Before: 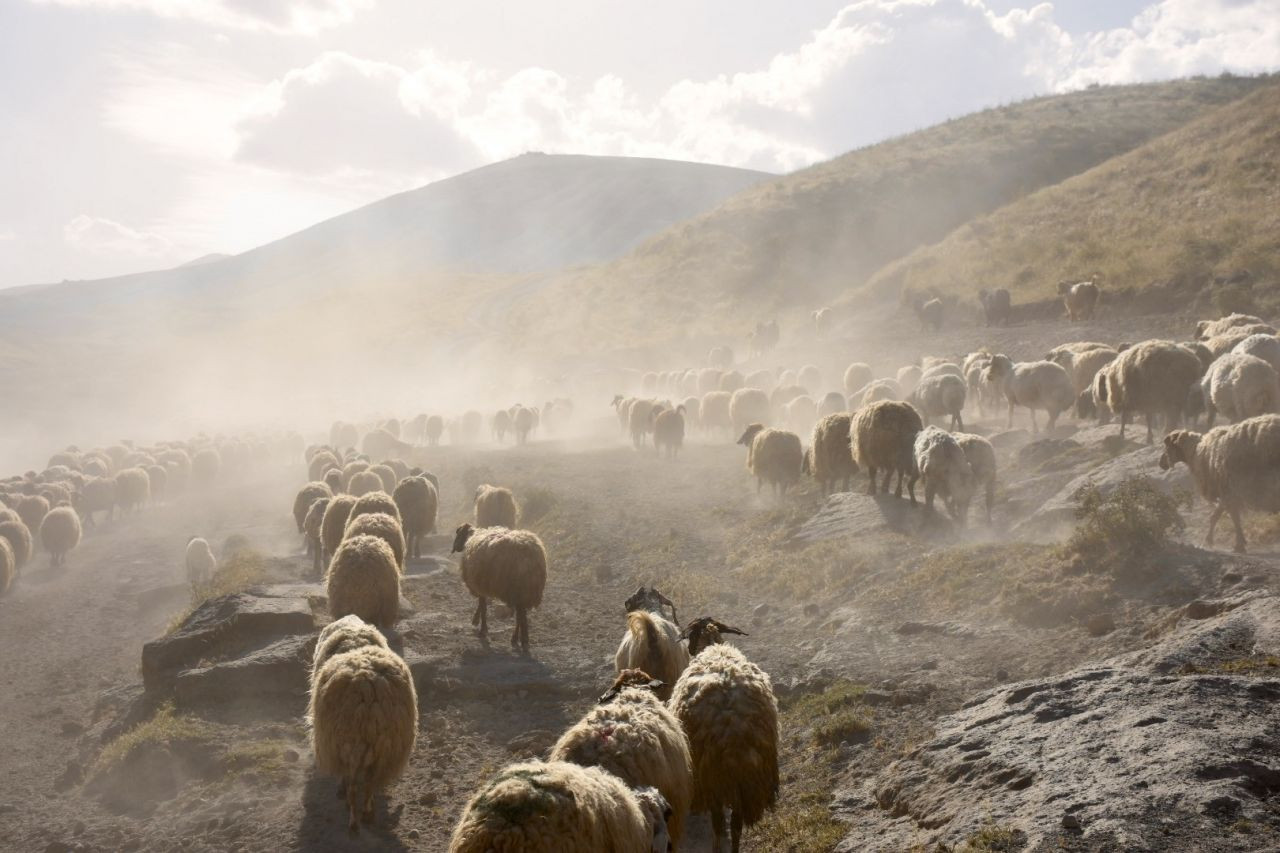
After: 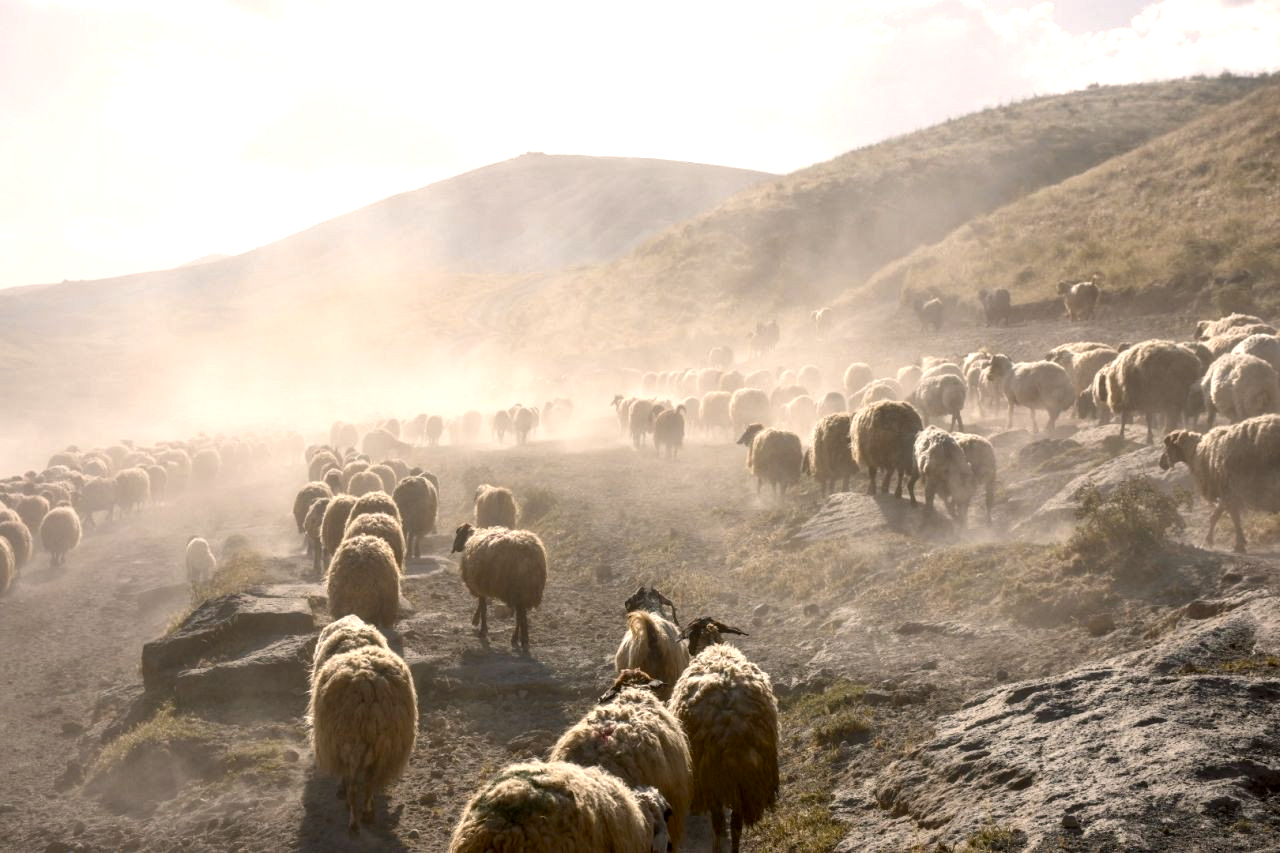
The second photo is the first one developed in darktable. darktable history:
local contrast: on, module defaults
color balance rgb: shadows lift › chroma 0.855%, shadows lift › hue 113.34°, highlights gain › chroma 2.873%, highlights gain › hue 60.55°, perceptual saturation grading › global saturation 0.191%, perceptual saturation grading › highlights -19.734%, perceptual saturation grading › shadows 19.385%, perceptual brilliance grading › highlights 11.251%
